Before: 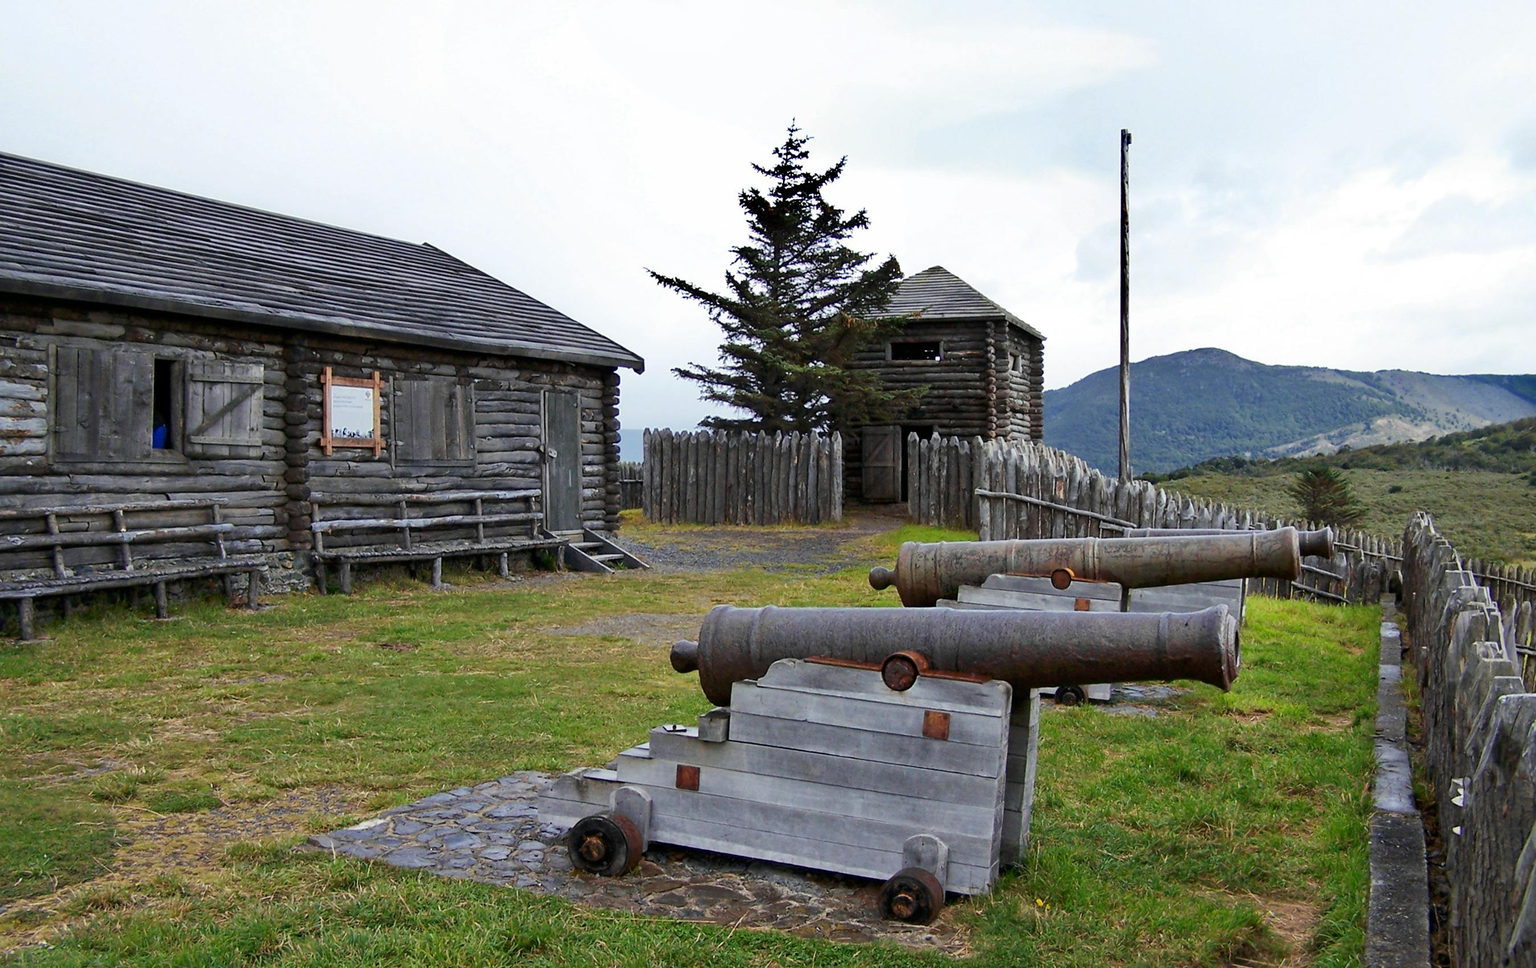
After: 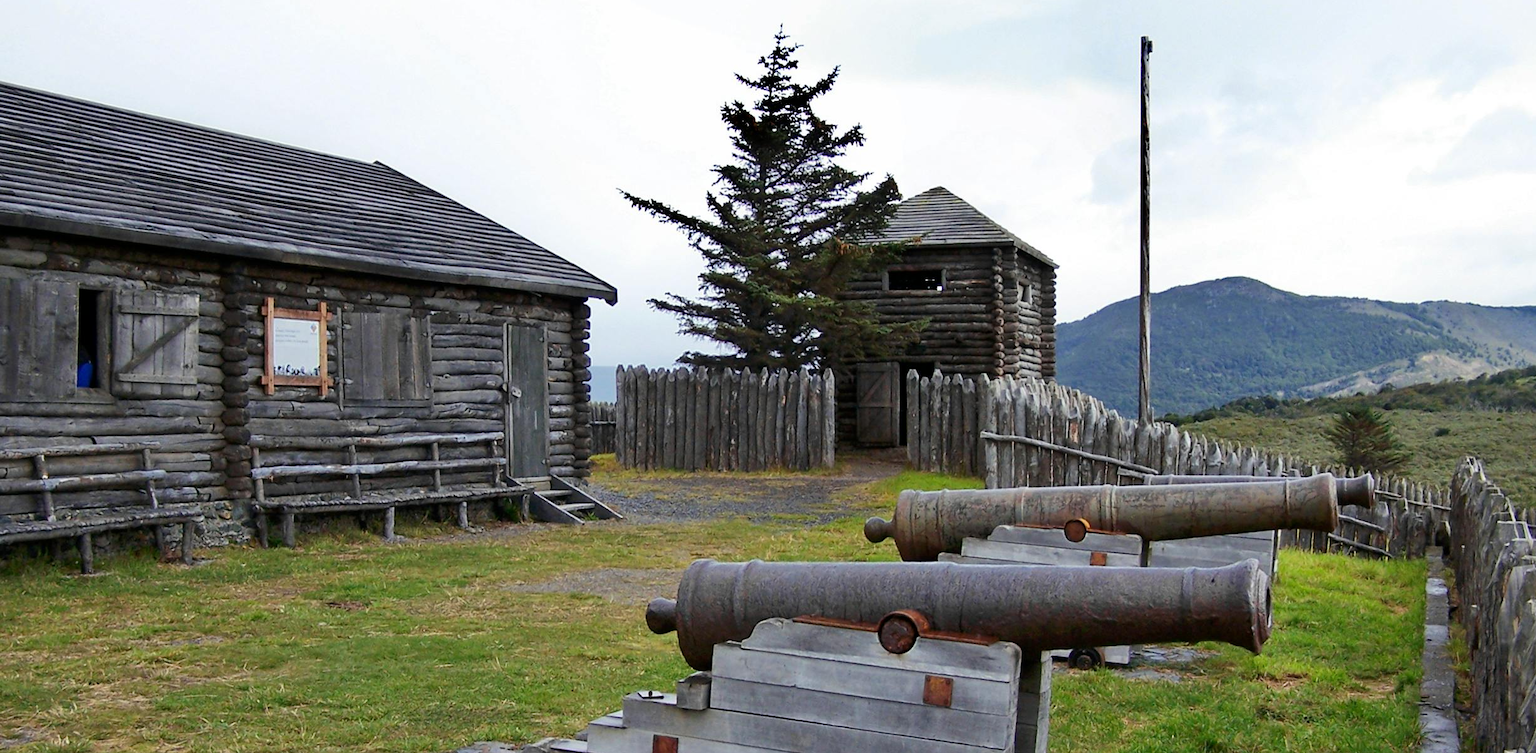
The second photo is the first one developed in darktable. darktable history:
crop: left 5.389%, top 9.981%, right 3.568%, bottom 19.118%
